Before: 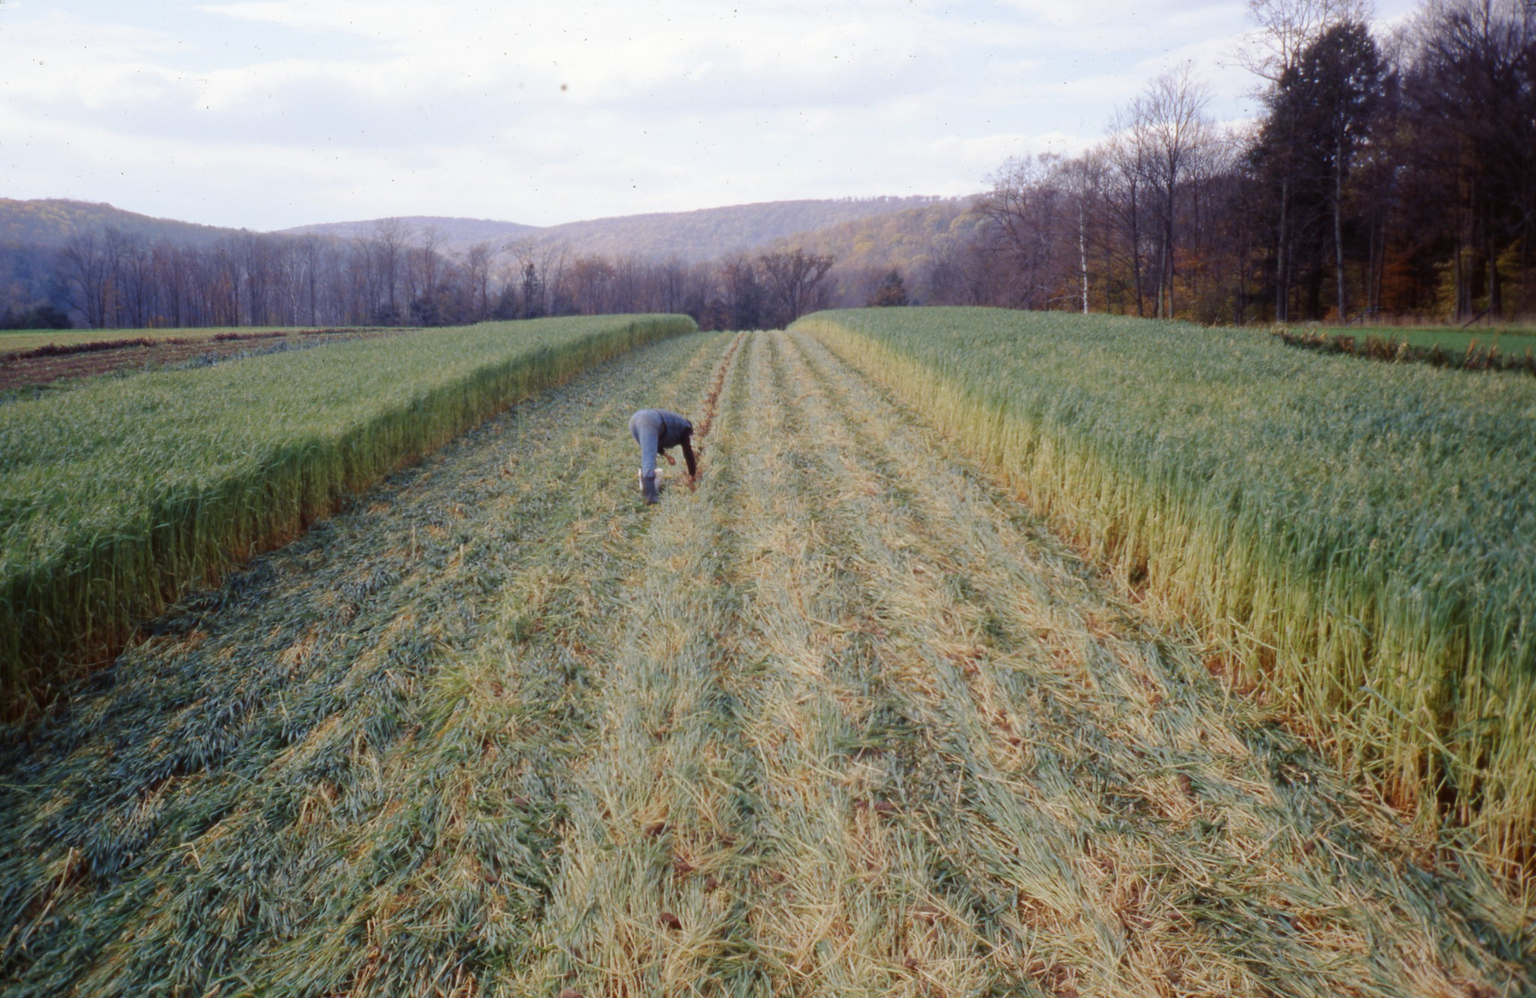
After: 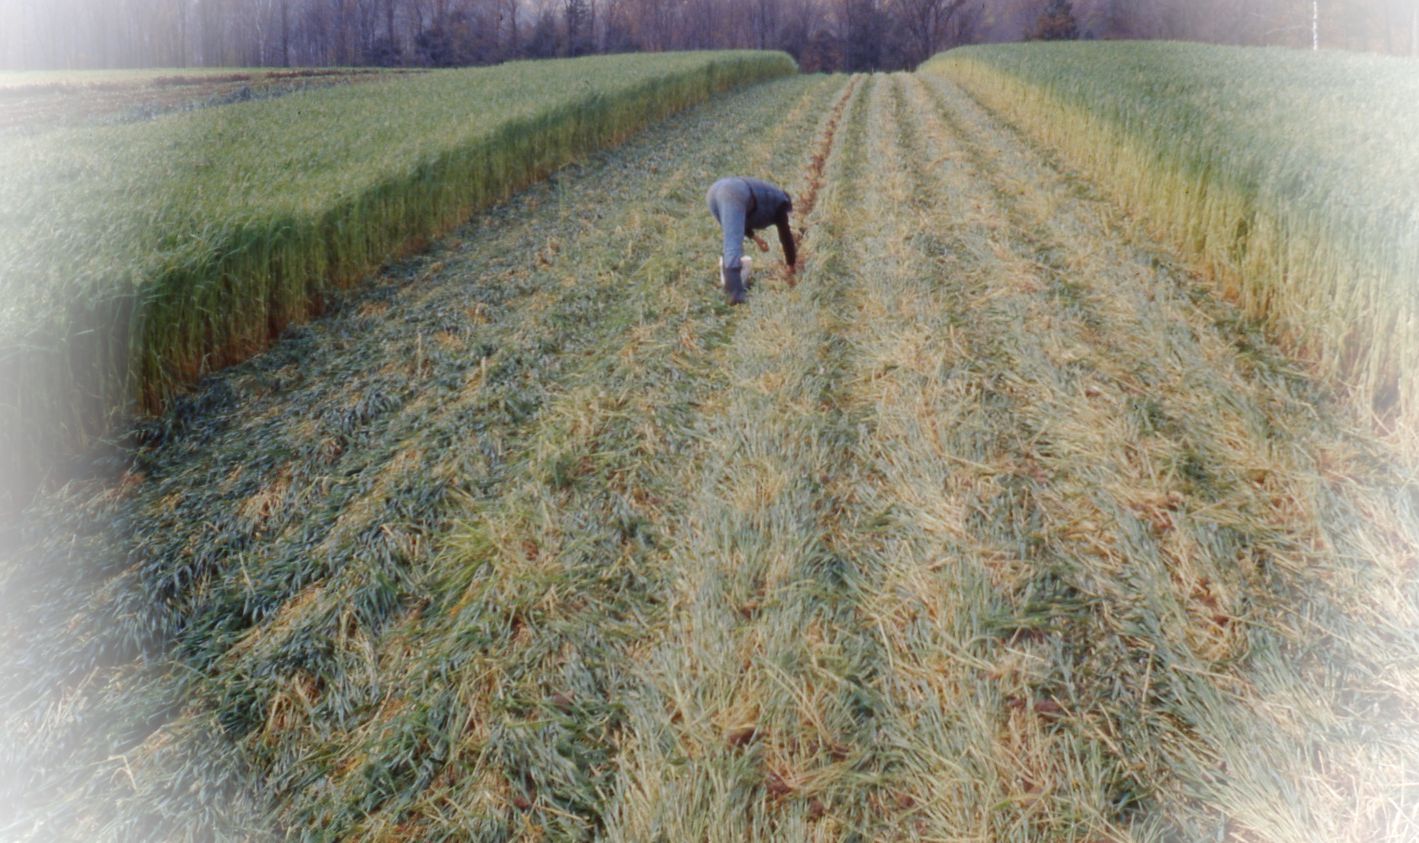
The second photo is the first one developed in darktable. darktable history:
crop: left 6.493%, top 27.717%, right 24.182%, bottom 8.848%
vignetting: brightness 0.996, saturation -0.493
